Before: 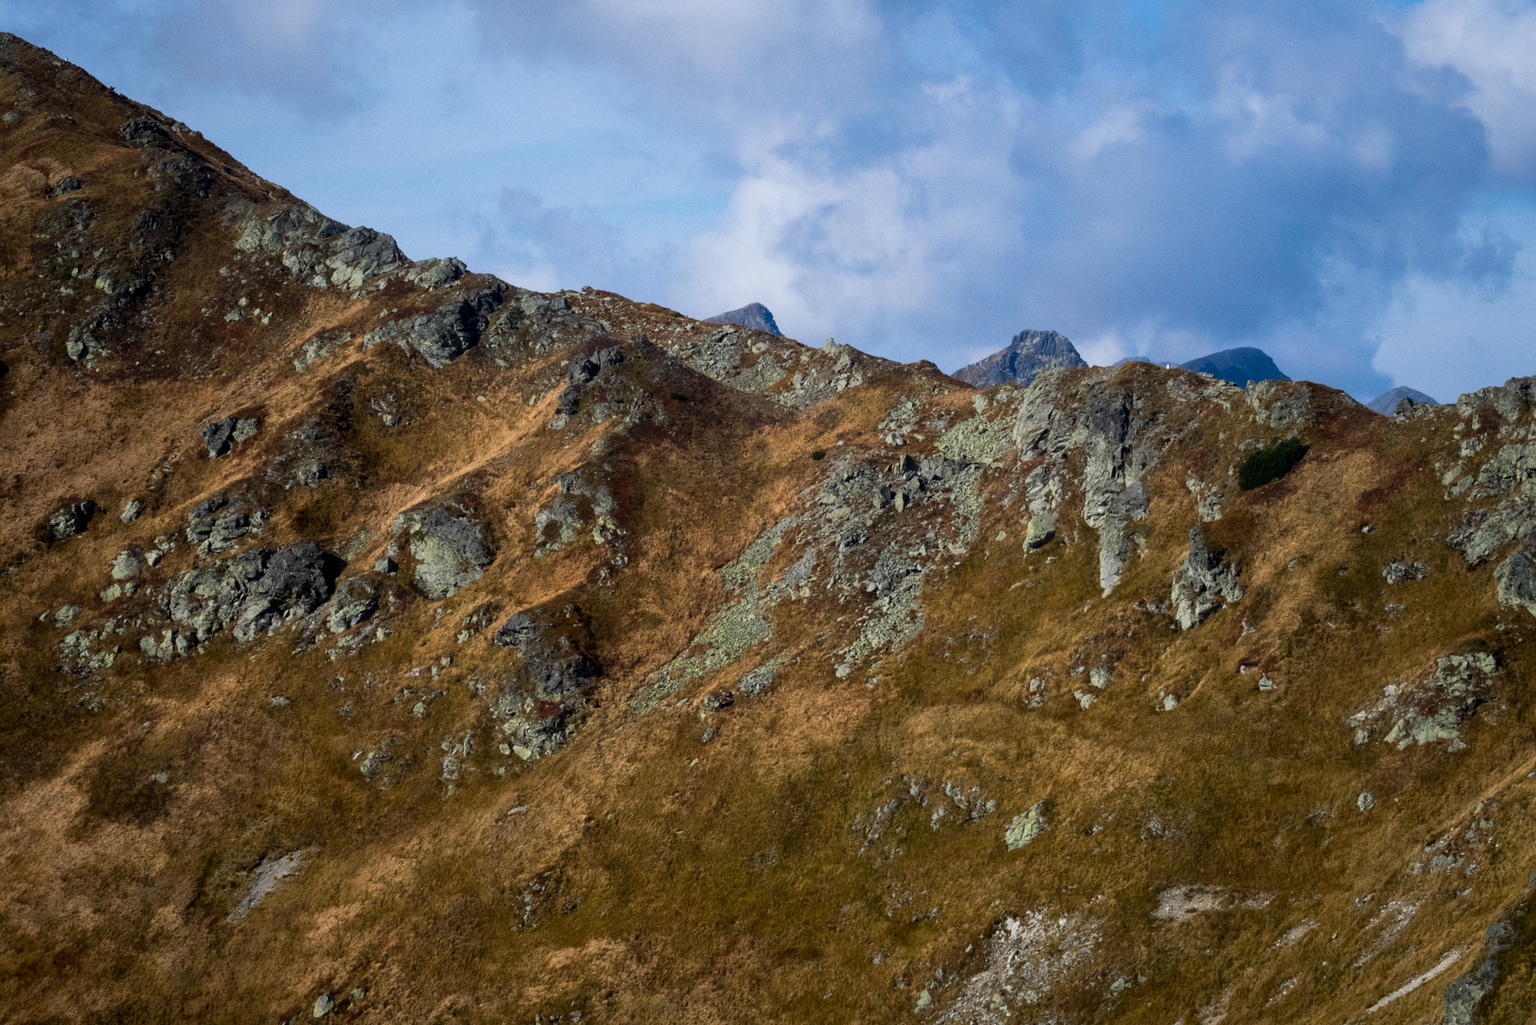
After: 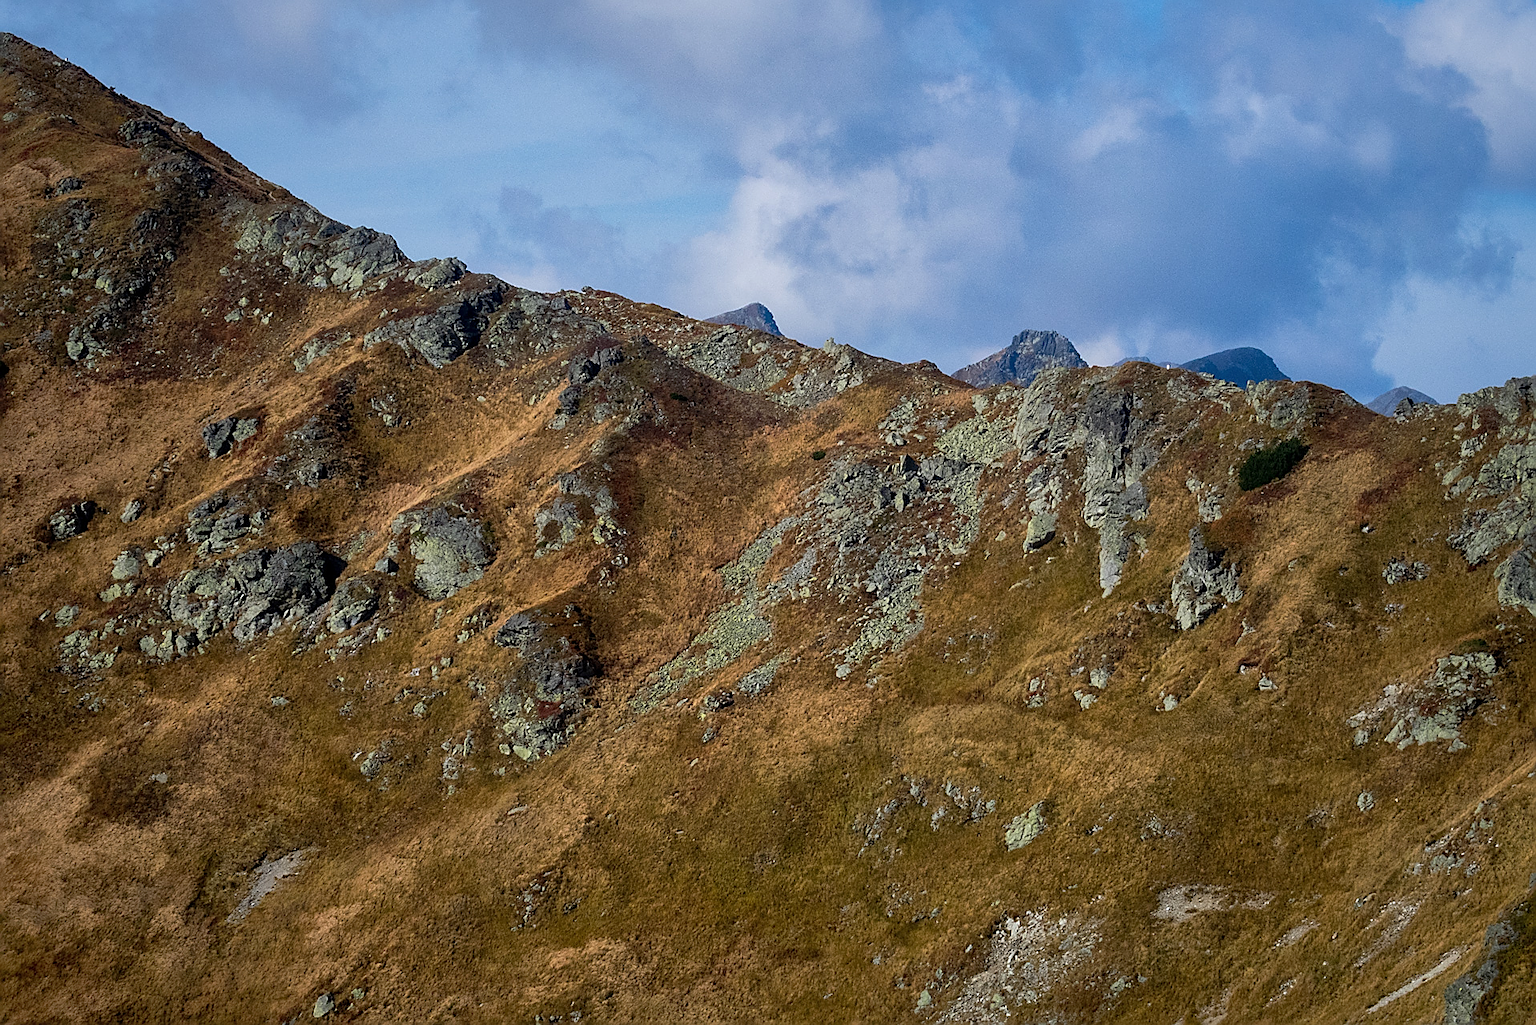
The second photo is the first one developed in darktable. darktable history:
shadows and highlights: on, module defaults
sharpen: radius 1.4, amount 1.25, threshold 0.7
